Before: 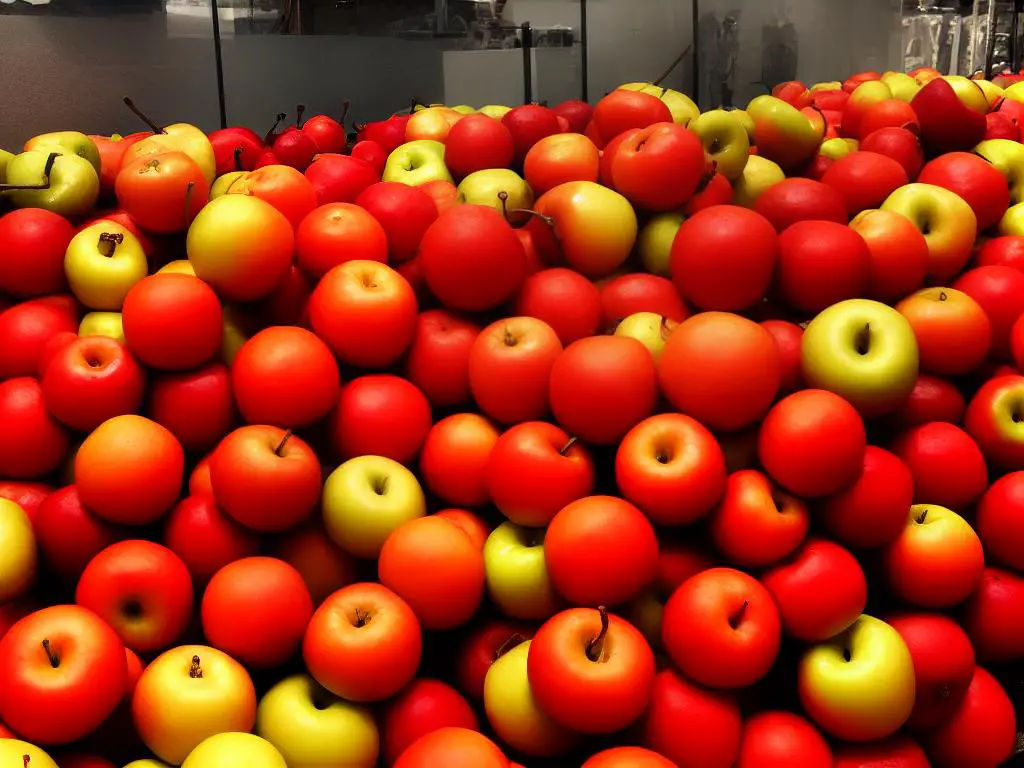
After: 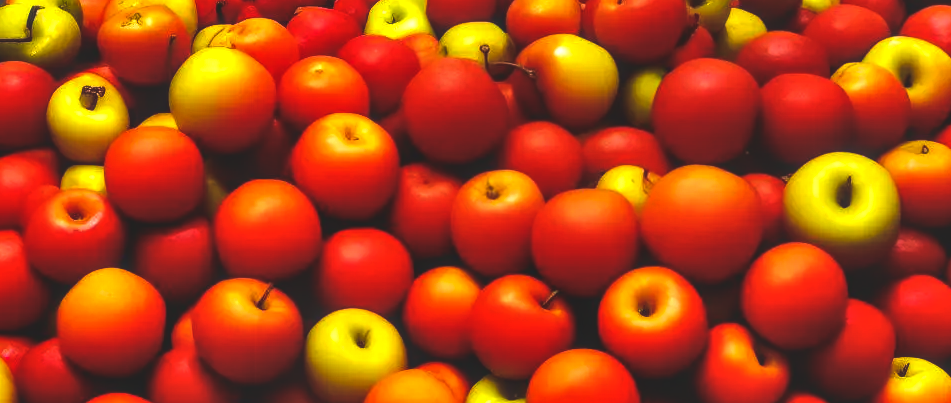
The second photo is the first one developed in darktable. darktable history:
crop: left 1.782%, top 19.188%, right 5.346%, bottom 28.283%
color balance rgb: linear chroma grading › global chroma 15.471%, perceptual saturation grading › global saturation 0.185%, perceptual brilliance grading › highlights 20.223%, perceptual brilliance grading › mid-tones 18.903%, perceptual brilliance grading › shadows -19.762%, global vibrance 34.203%
exposure: black level correction -0.035, exposure -0.496 EV, compensate exposure bias true, compensate highlight preservation false
local contrast: on, module defaults
shadows and highlights: low approximation 0.01, soften with gaussian
velvia: on, module defaults
